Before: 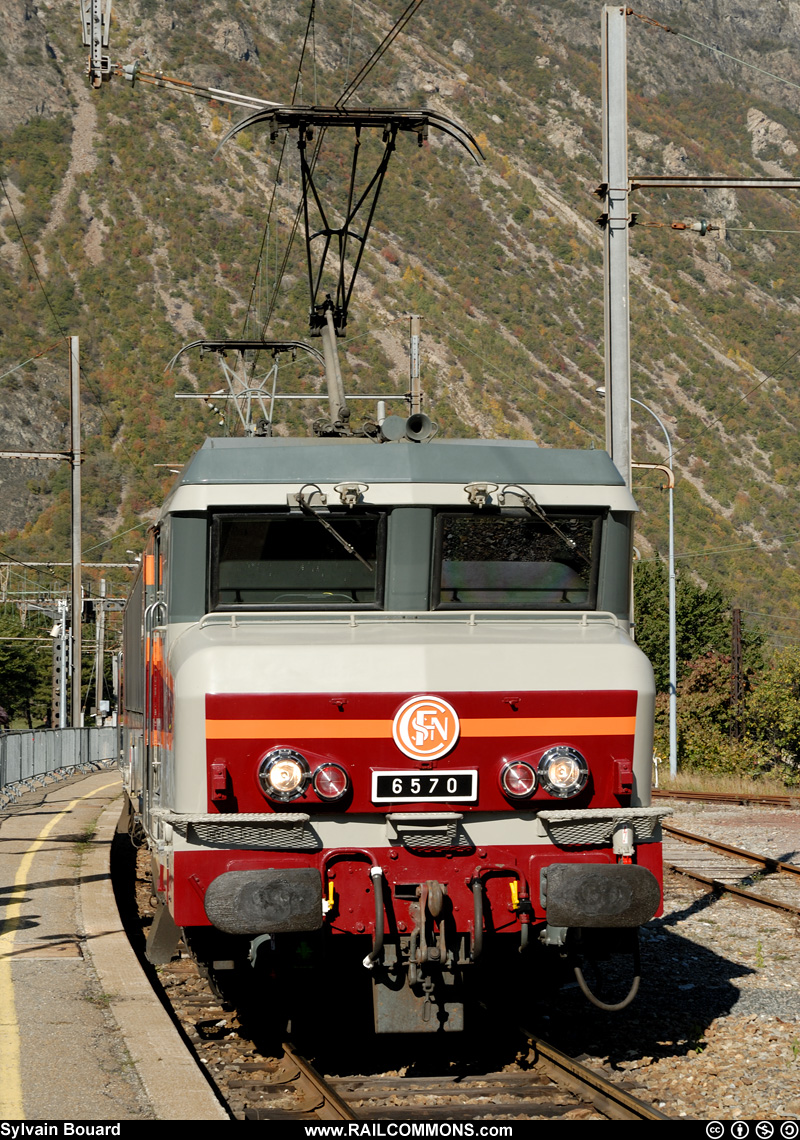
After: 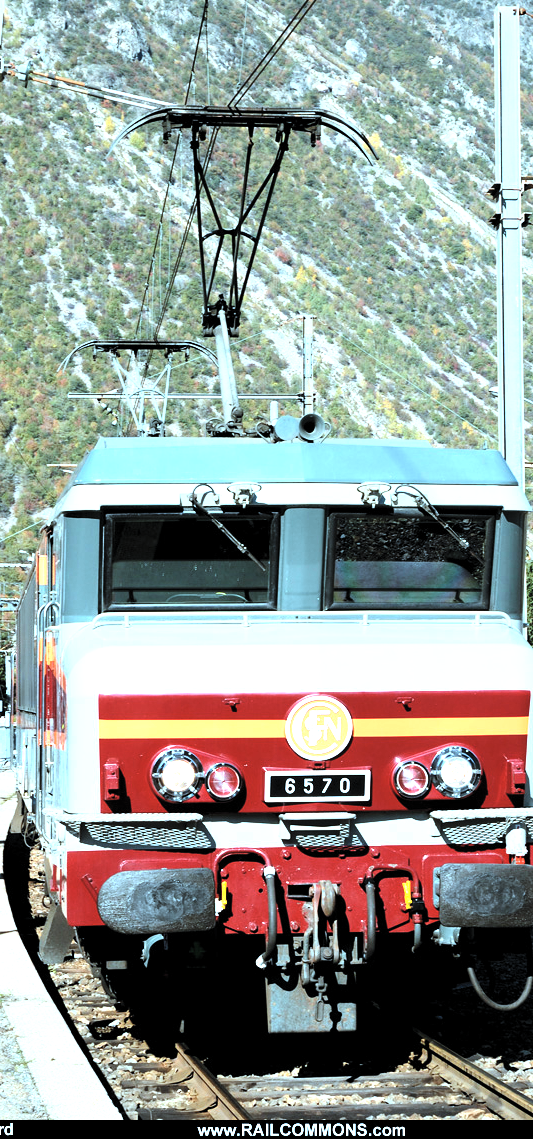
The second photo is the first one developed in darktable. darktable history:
color correction: highlights a* -11.71, highlights b* -15.58
exposure: black level correction 0, exposure 0.7 EV, compensate exposure bias true, compensate highlight preservation false
crop and rotate: left 13.537%, right 19.796%
color balance: lift [1.007, 1, 1, 1], gamma [1.097, 1, 1, 1]
base curve: curves: ch0 [(0, 0) (0.297, 0.298) (1, 1)], preserve colors none
levels: levels [0.129, 0.519, 0.867]
white balance: red 0.931, blue 1.11
contrast brightness saturation: contrast 0.2, brightness 0.16, saturation 0.22
